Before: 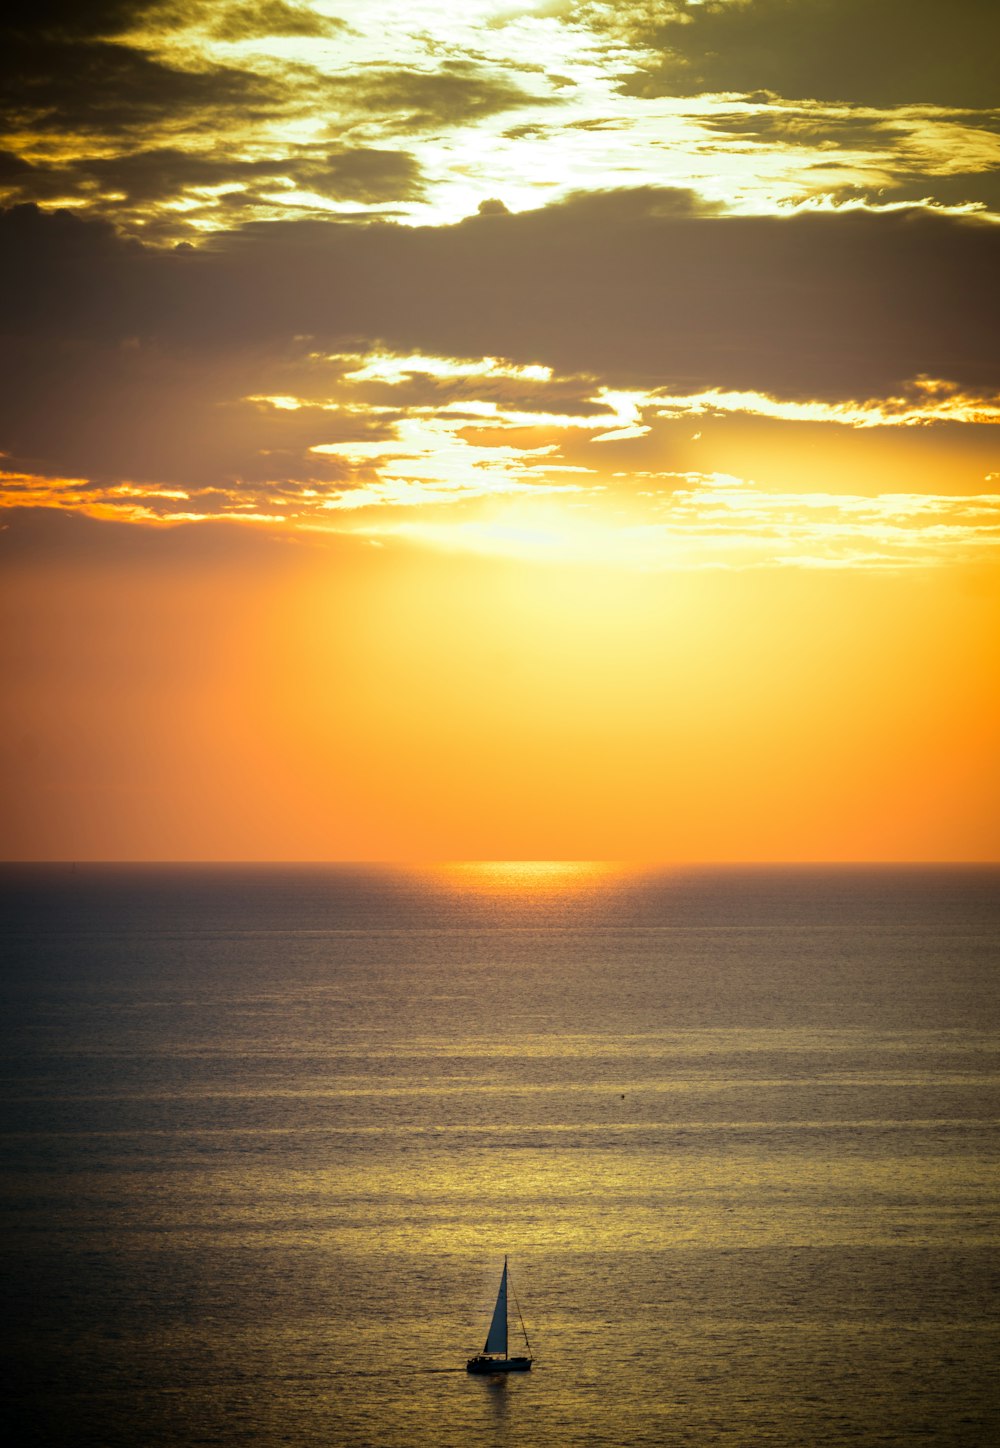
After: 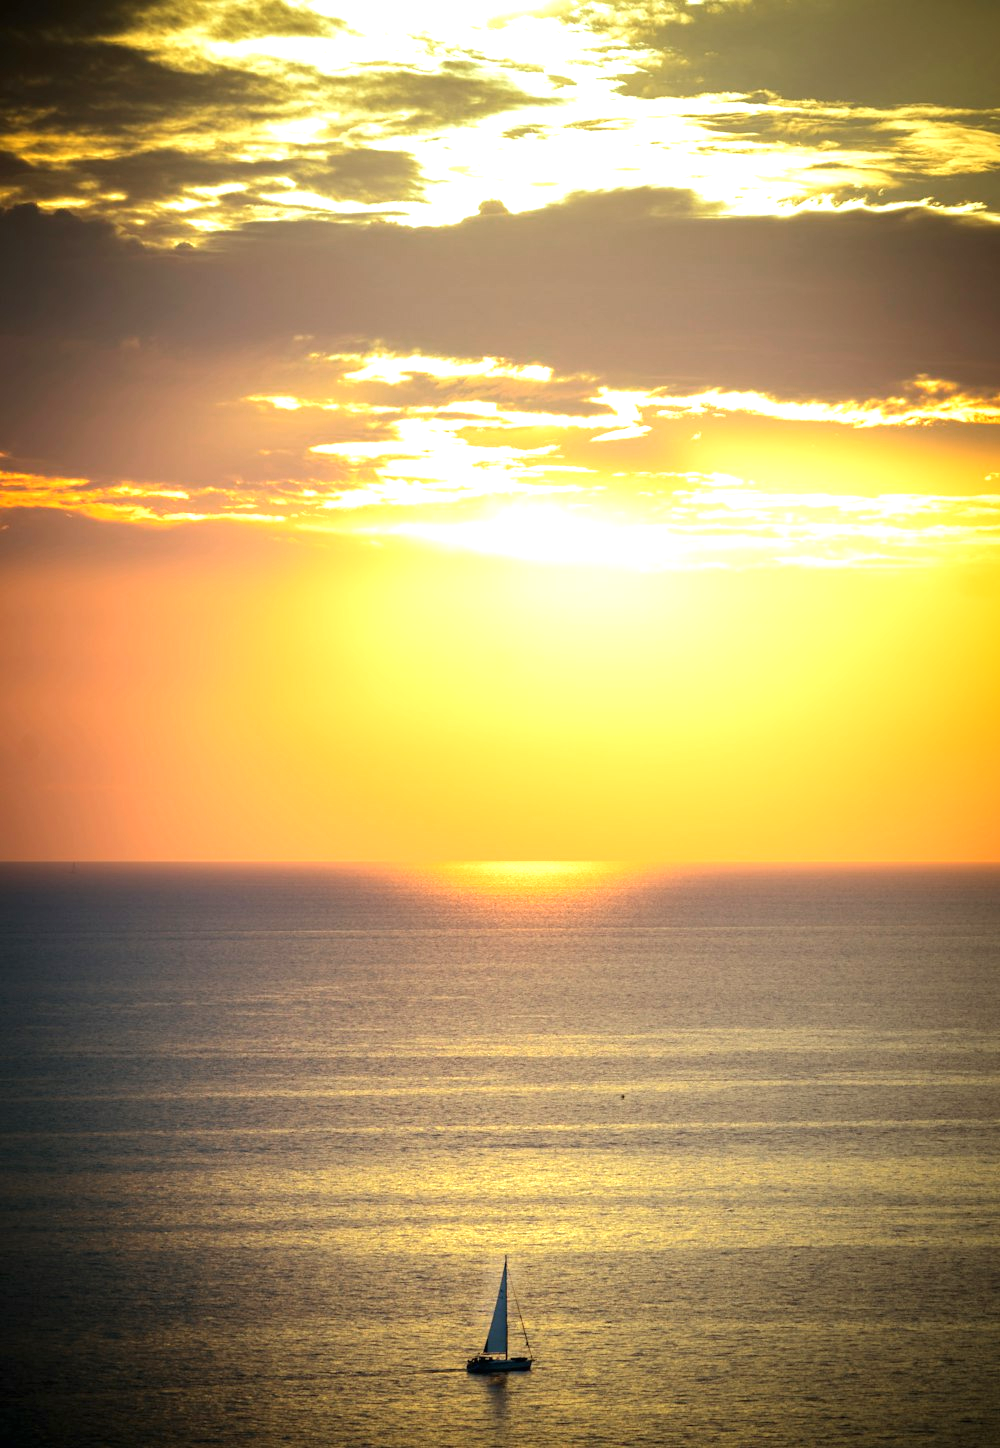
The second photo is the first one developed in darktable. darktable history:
exposure: black level correction 0, exposure 1 EV, compensate highlight preservation false
color zones: curves: ch0 [(0, 0.5) (0.143, 0.5) (0.286, 0.456) (0.429, 0.5) (0.571, 0.5) (0.714, 0.5) (0.857, 0.5) (1, 0.5)]; ch1 [(0, 0.5) (0.143, 0.5) (0.286, 0.422) (0.429, 0.5) (0.571, 0.5) (0.714, 0.5) (0.857, 0.5) (1, 0.5)]
